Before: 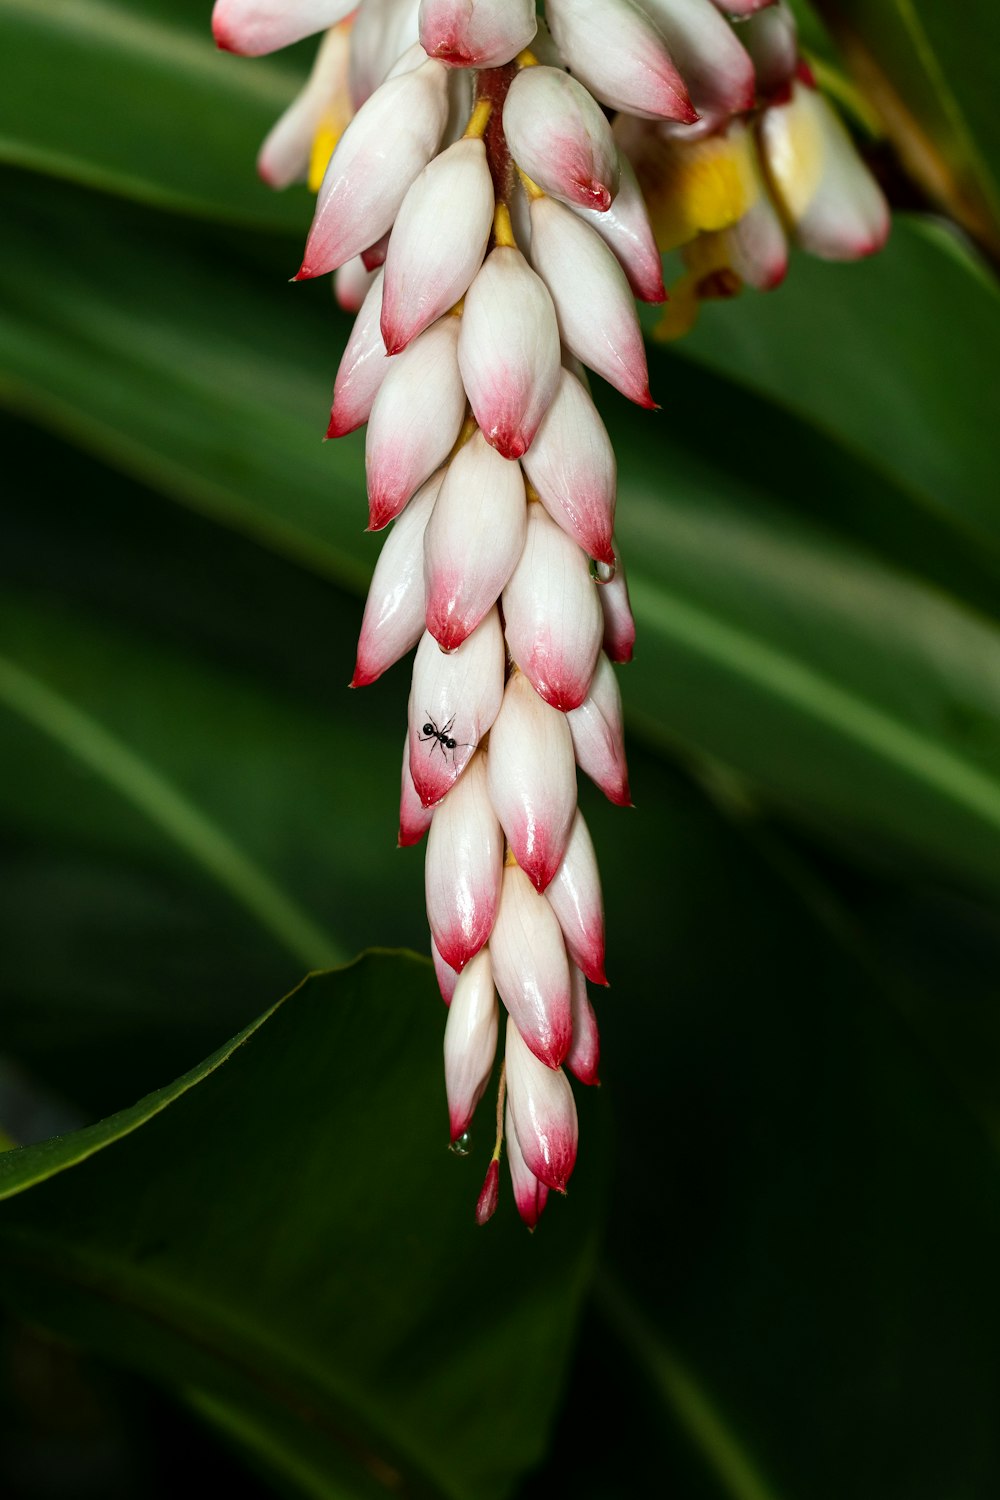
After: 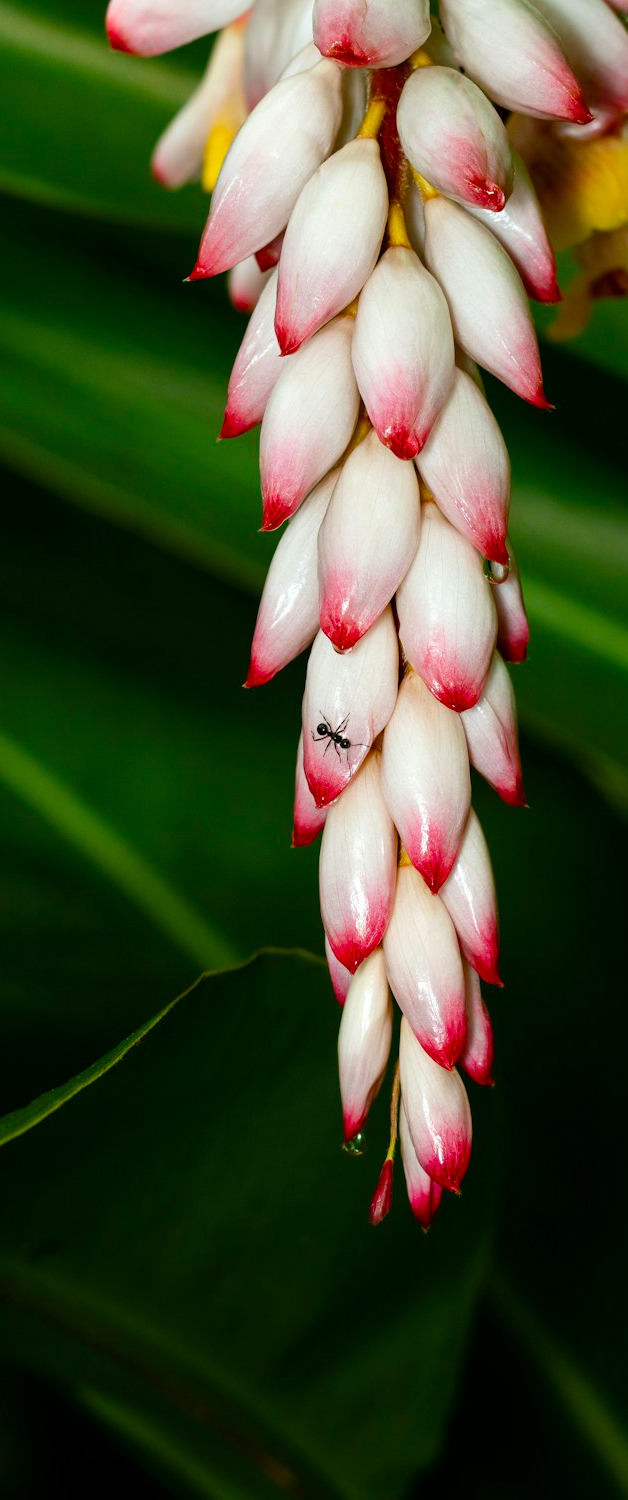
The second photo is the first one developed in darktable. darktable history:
contrast brightness saturation: saturation 0.18
color balance rgb: perceptual saturation grading › global saturation 20%, perceptual saturation grading › highlights -25%, perceptual saturation grading › shadows 25%
crop: left 10.644%, right 26.528%
